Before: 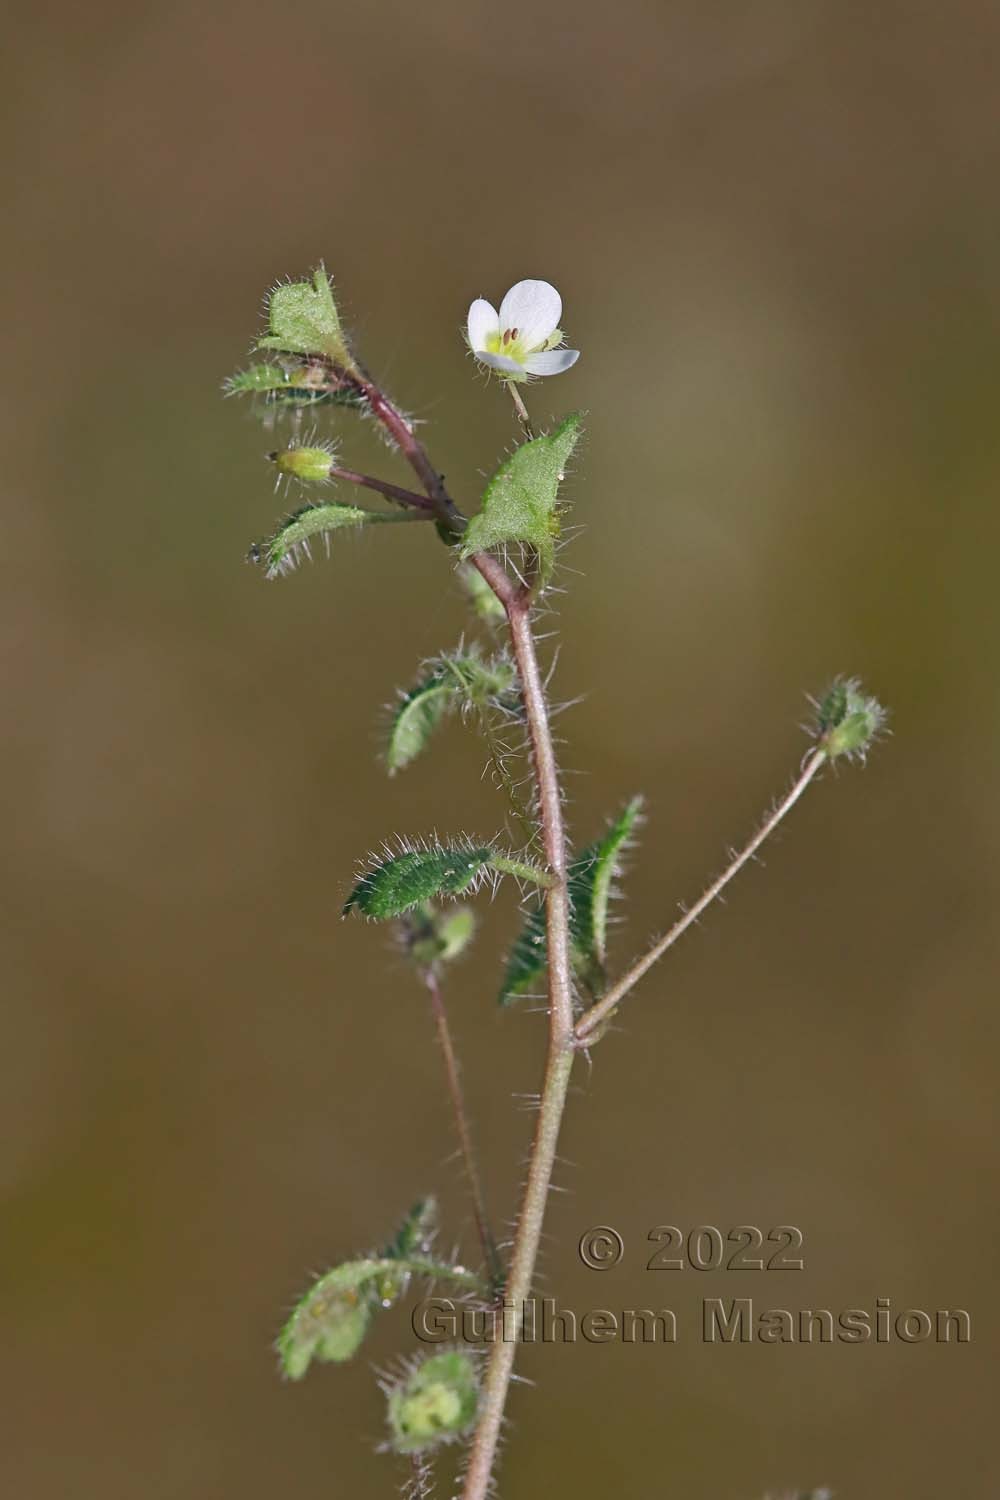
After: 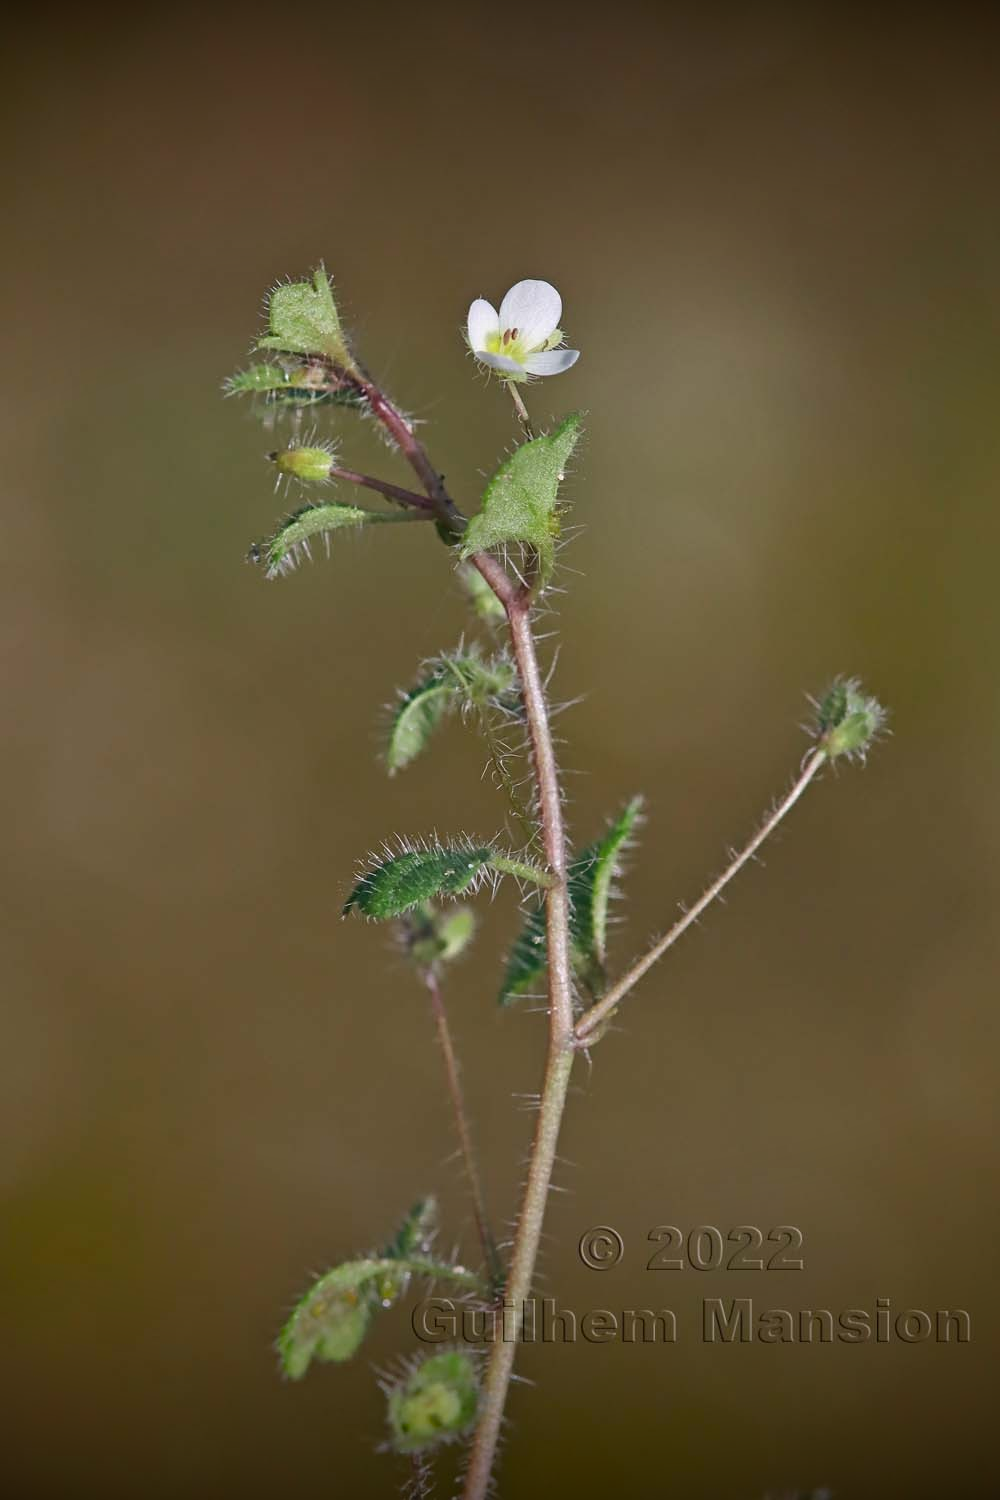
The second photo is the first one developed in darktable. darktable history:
rgb levels: preserve colors max RGB
vignetting: fall-off start 98.29%, fall-off radius 100%, brightness -1, saturation 0.5, width/height ratio 1.428
